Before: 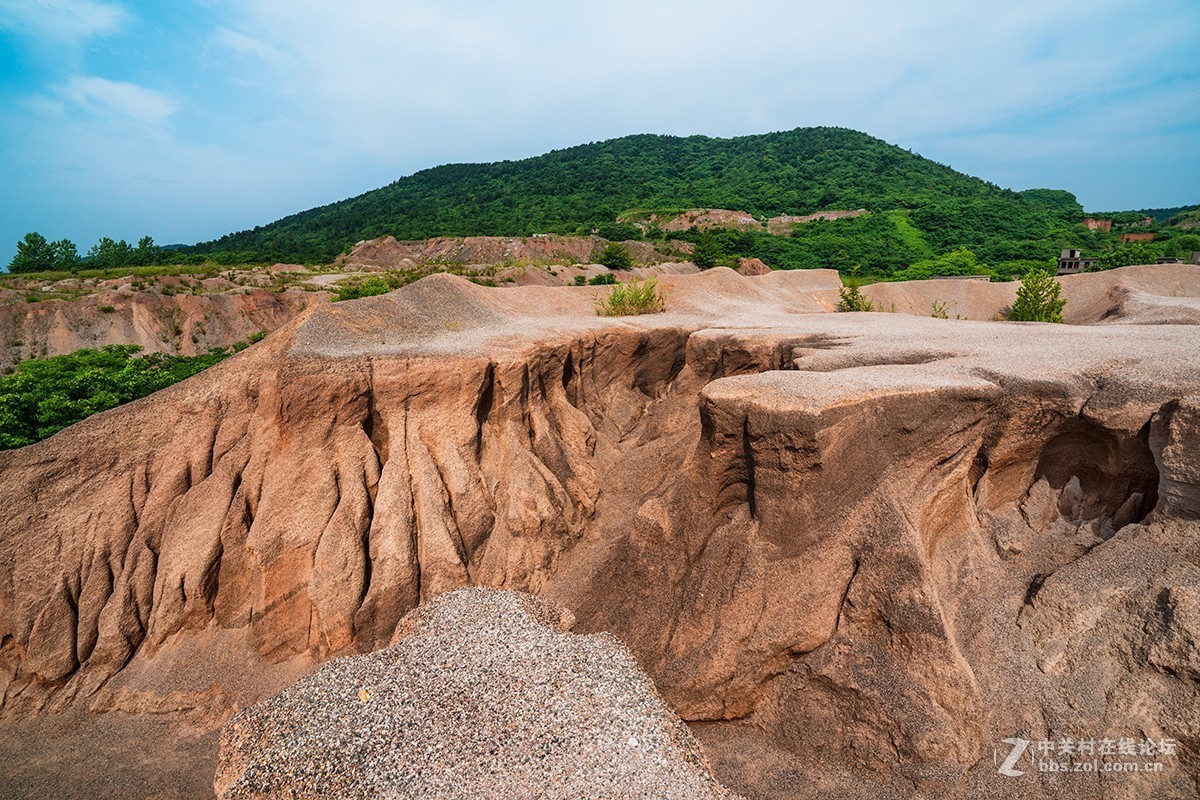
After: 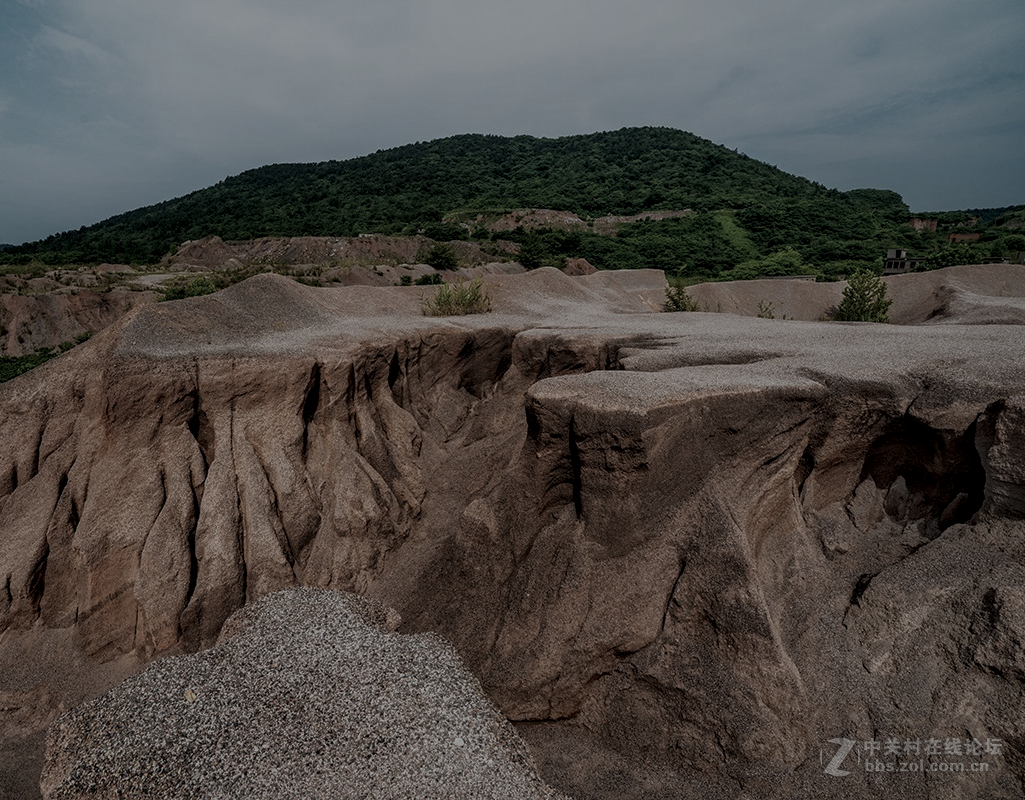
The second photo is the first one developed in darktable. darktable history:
crop and rotate: left 14.551%
tone equalizer: -8 EV -1.96 EV, -7 EV -1.98 EV, -6 EV -1.98 EV, -5 EV -1.97 EV, -4 EV -1.99 EV, -3 EV -1.98 EV, -2 EV -1.99 EV, -1 EV -1.61 EV, +0 EV -1.99 EV, edges refinement/feathering 500, mask exposure compensation -1.57 EV, preserve details no
local contrast: on, module defaults
color correction: highlights b* -0.021, saturation 0.524
